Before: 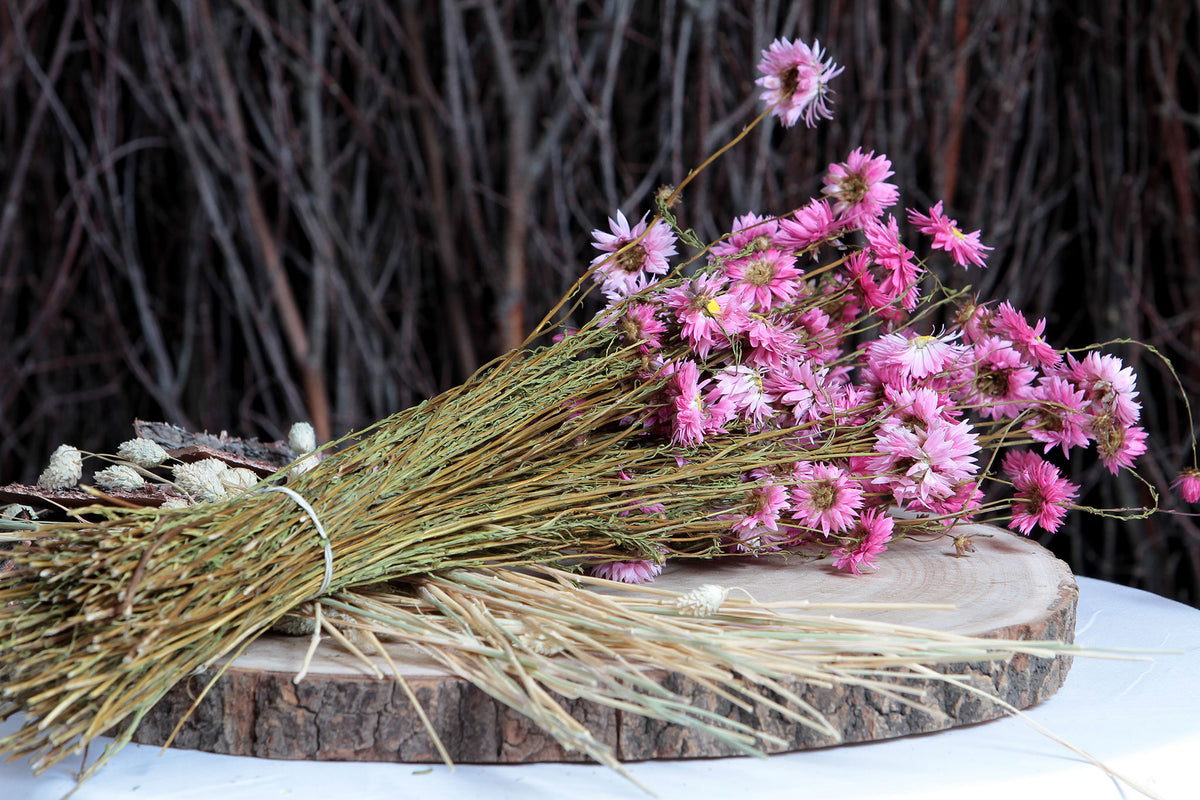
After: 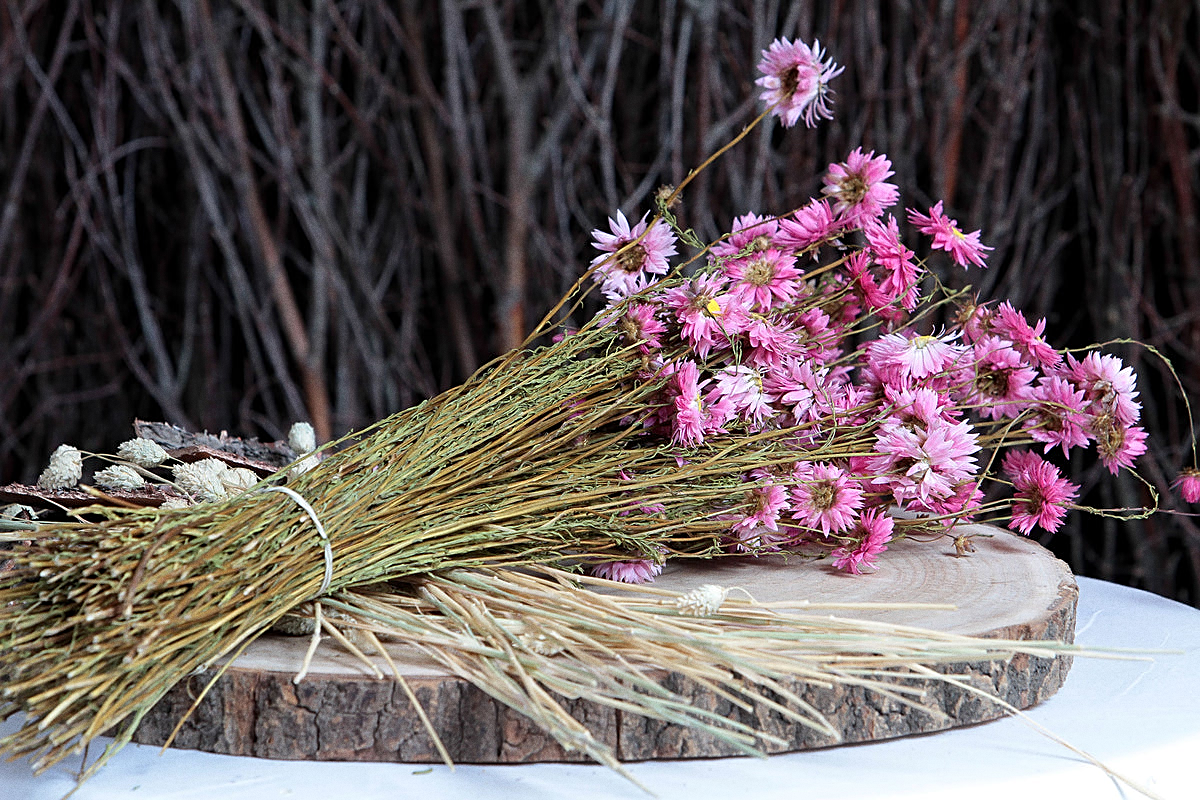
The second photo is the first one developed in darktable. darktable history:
grain: on, module defaults
sharpen: on, module defaults
